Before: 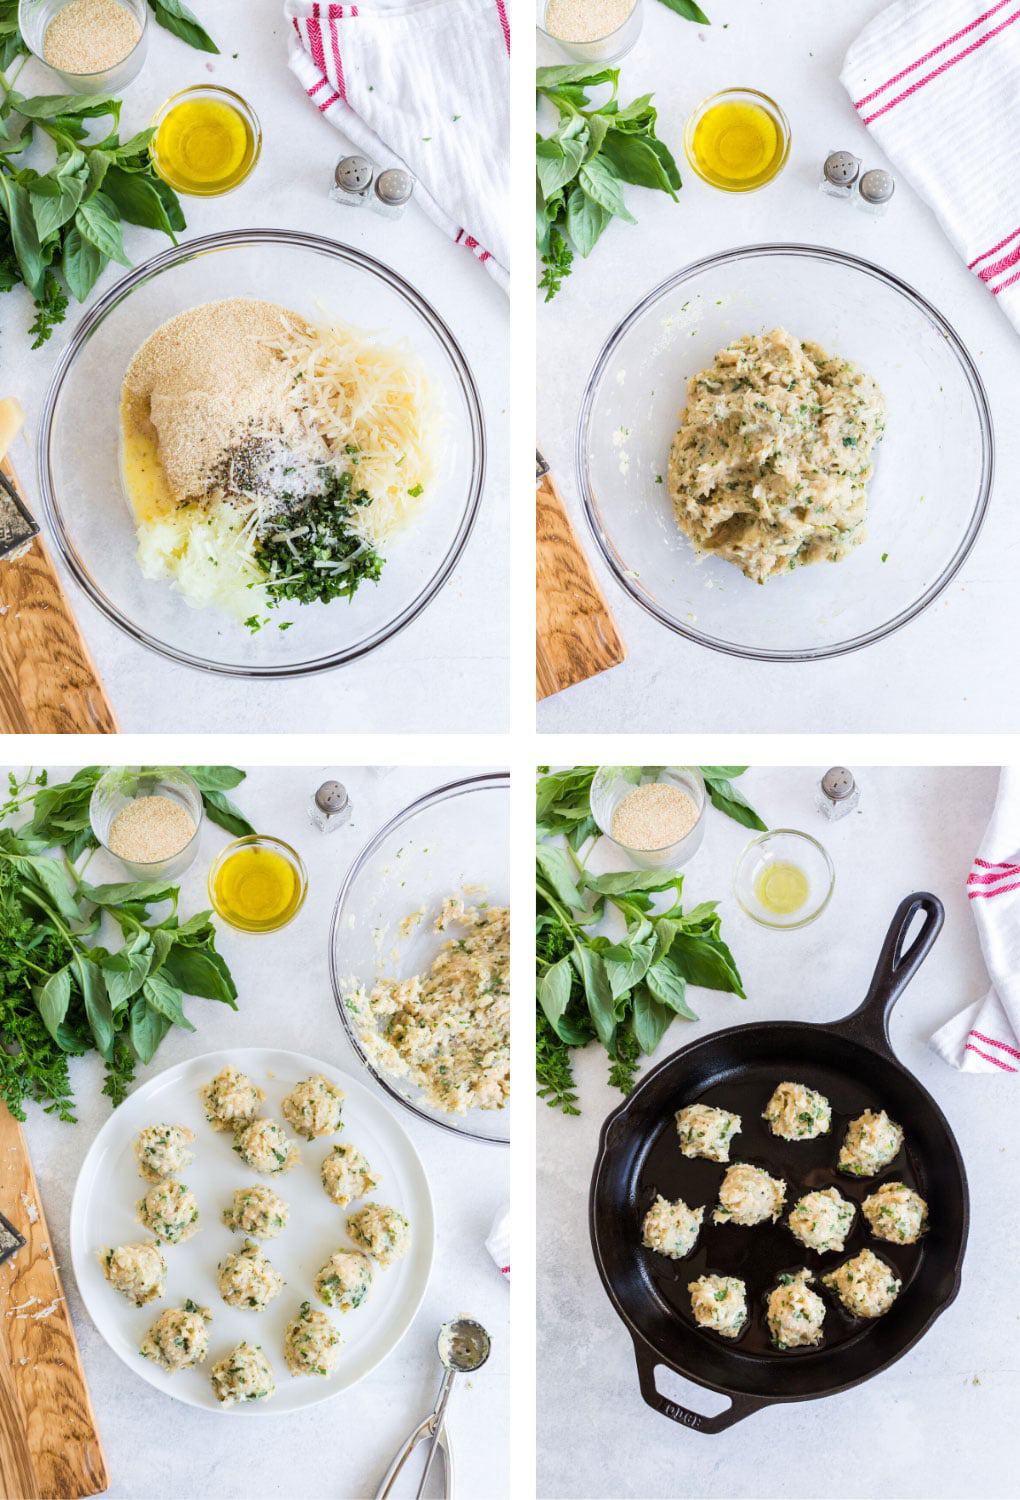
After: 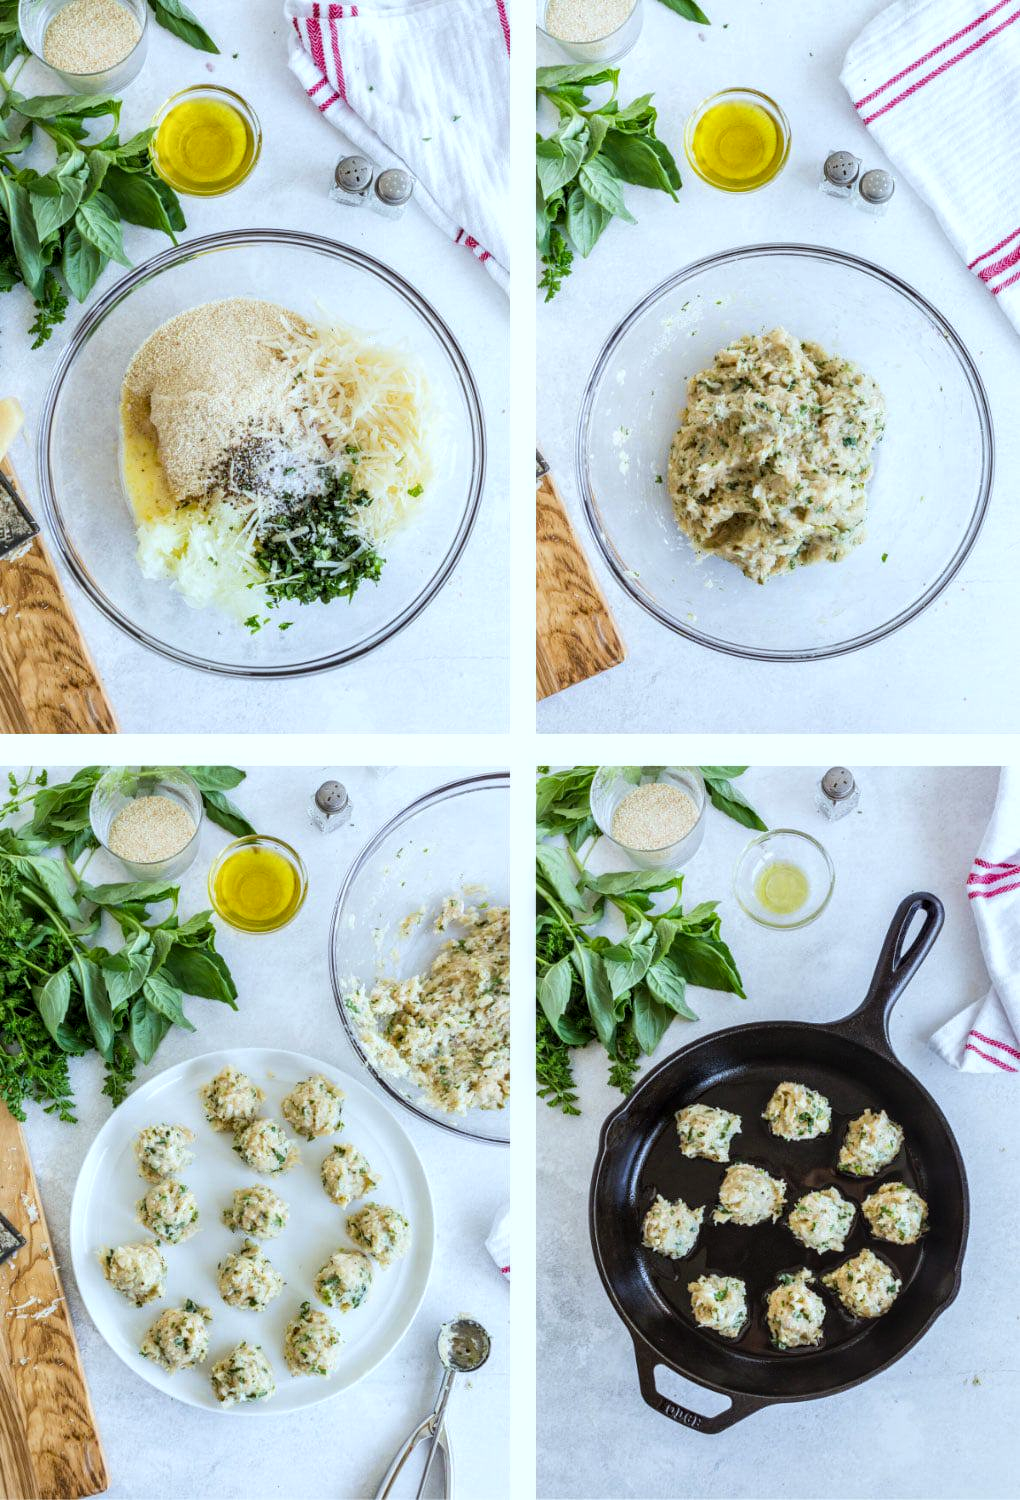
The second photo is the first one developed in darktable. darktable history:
white balance: red 0.925, blue 1.046
local contrast: detail 130%
